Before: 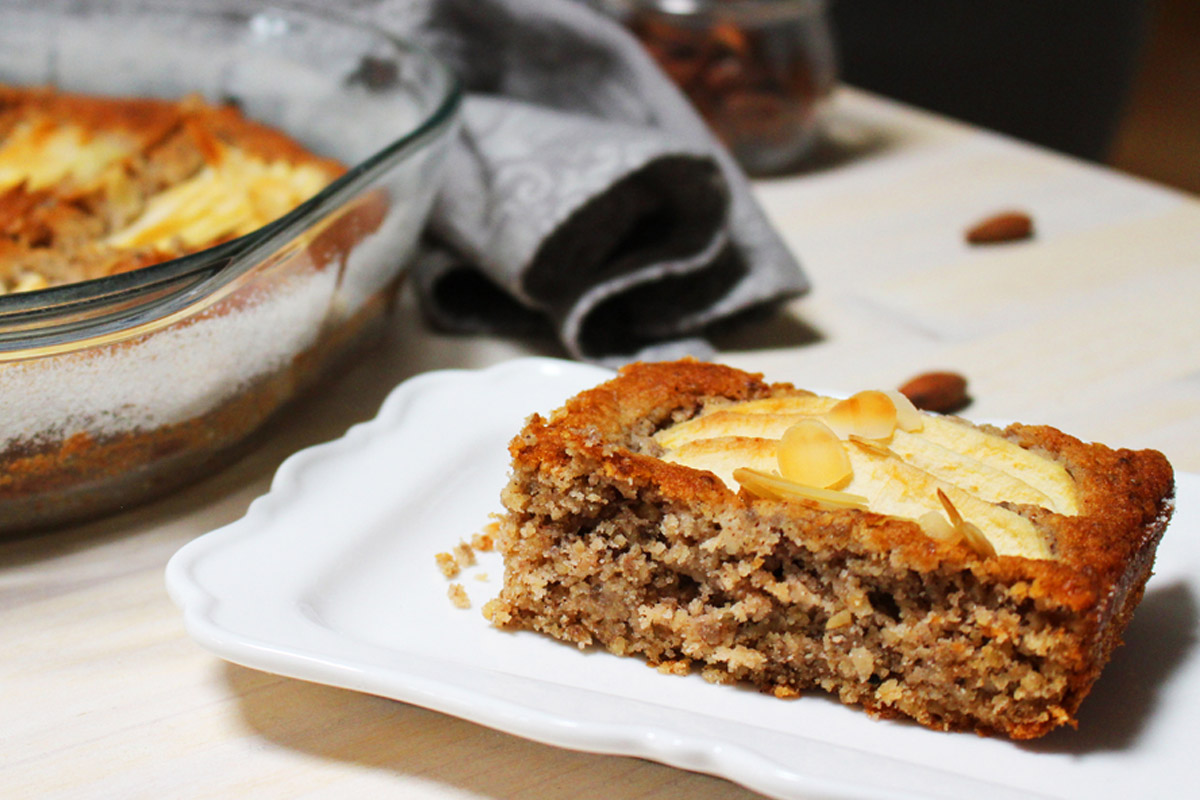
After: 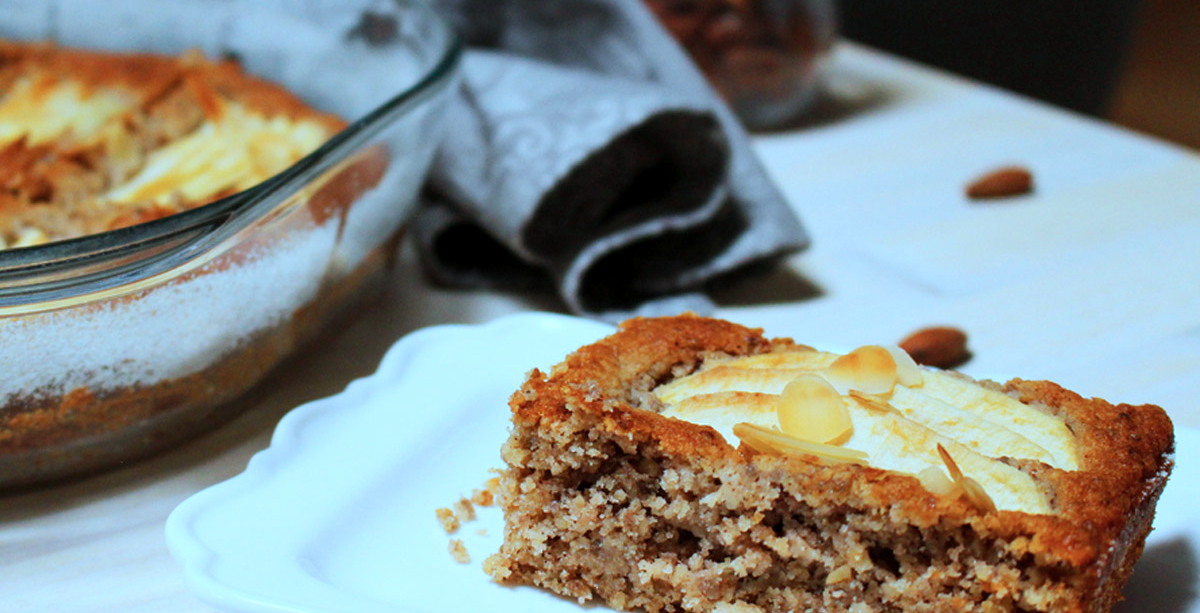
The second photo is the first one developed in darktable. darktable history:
color correction: highlights a* -10.69, highlights b* -19.19
crop: top 5.667%, bottom 17.637%
color balance: mode lift, gamma, gain (sRGB), lift [0.97, 1, 1, 1], gamma [1.03, 1, 1, 1]
white balance: red 0.974, blue 1.044
